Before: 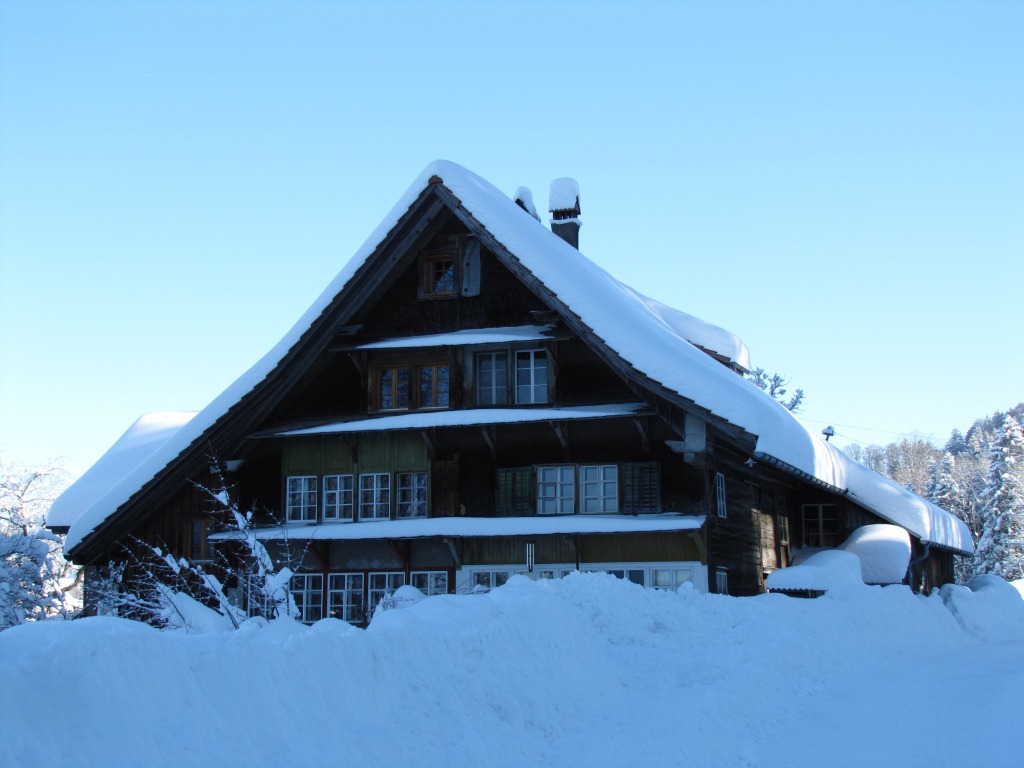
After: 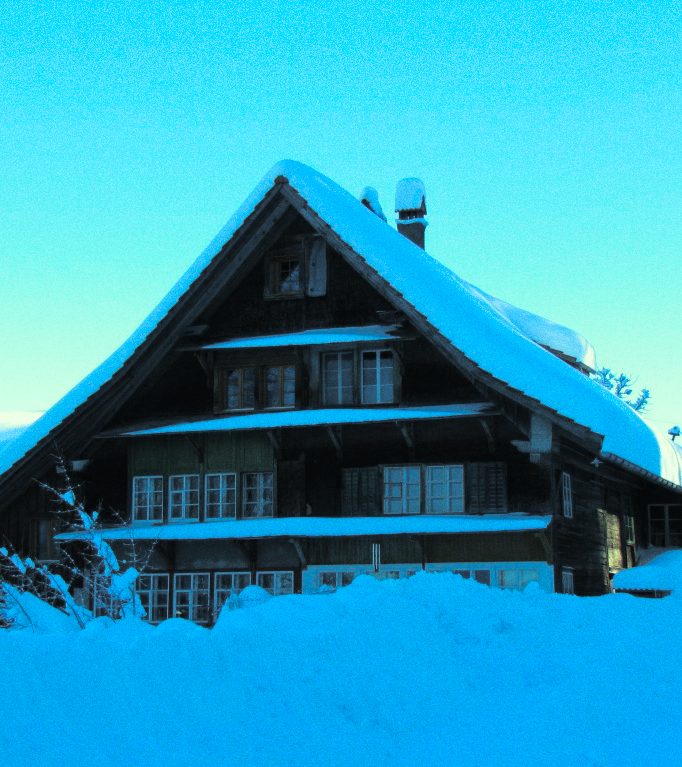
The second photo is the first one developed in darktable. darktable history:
color correction: highlights a* -10.77, highlights b* 9.8, saturation 1.72
crop and rotate: left 15.055%, right 18.278%
grain: on, module defaults
split-toning: shadows › hue 201.6°, shadows › saturation 0.16, highlights › hue 50.4°, highlights › saturation 0.2, balance -49.9
